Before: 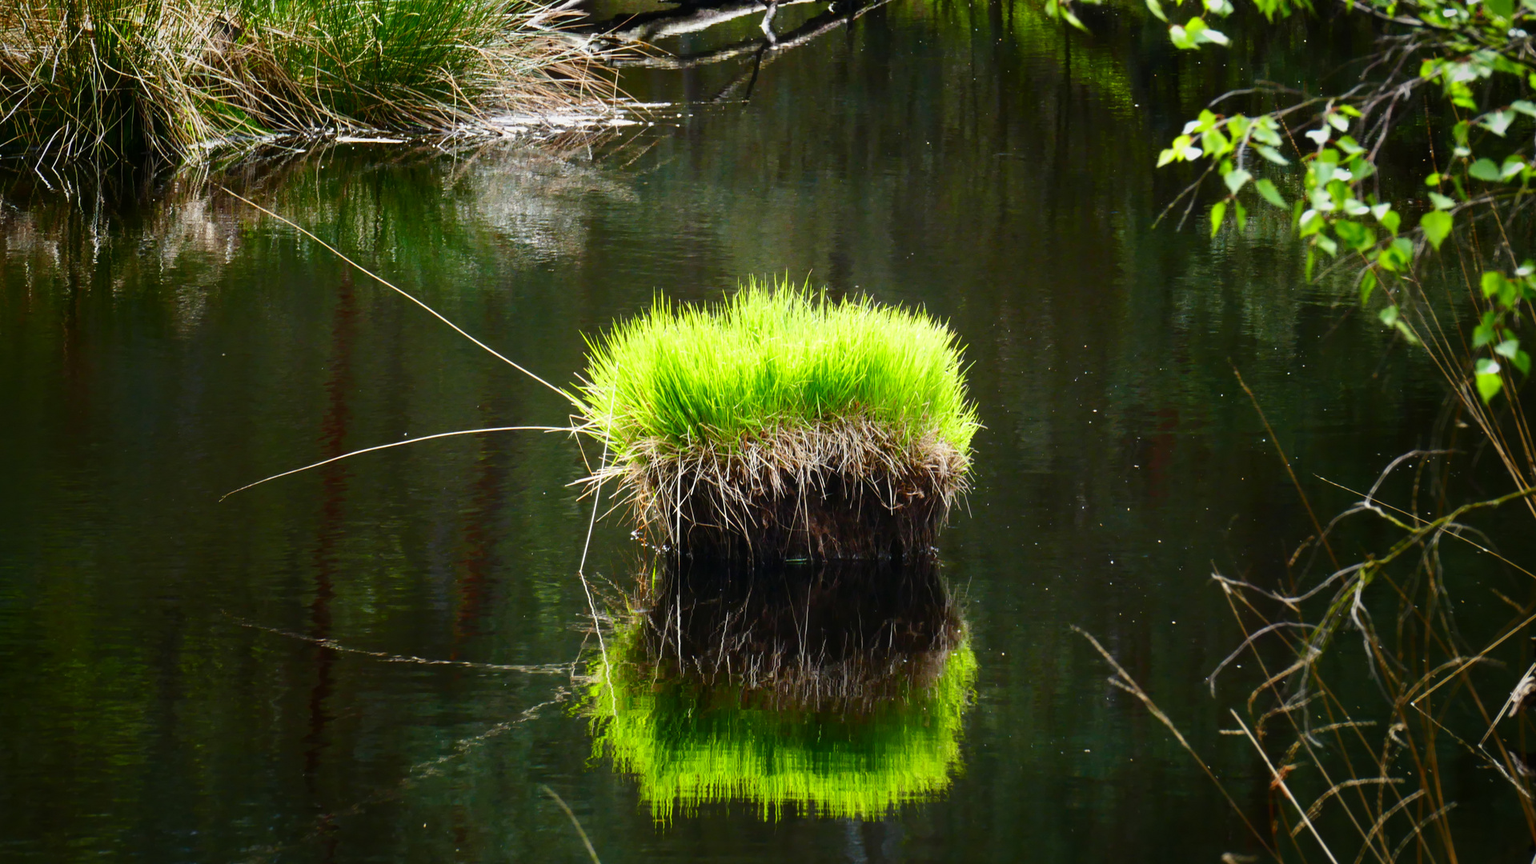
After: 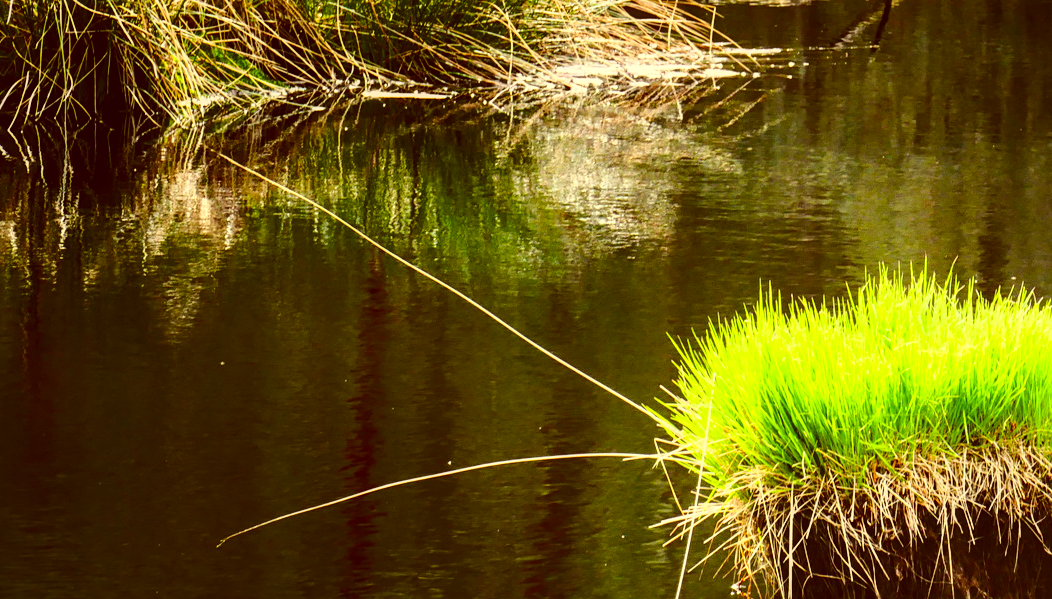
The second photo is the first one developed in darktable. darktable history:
sharpen: amount 0.216
crop and rotate: left 3.055%, top 7.413%, right 42.091%, bottom 37.075%
base curve: curves: ch0 [(0, 0) (0.028, 0.03) (0.121, 0.232) (0.46, 0.748) (0.859, 0.968) (1, 1)]
tone equalizer: mask exposure compensation -0.488 EV
local contrast: on, module defaults
contrast equalizer: y [[0.5 ×6], [0.5 ×6], [0.5, 0.5, 0.501, 0.545, 0.707, 0.863], [0 ×6], [0 ×6]]
color correction: highlights a* 1, highlights b* 23.8, shadows a* 15.12, shadows b* 24.28
